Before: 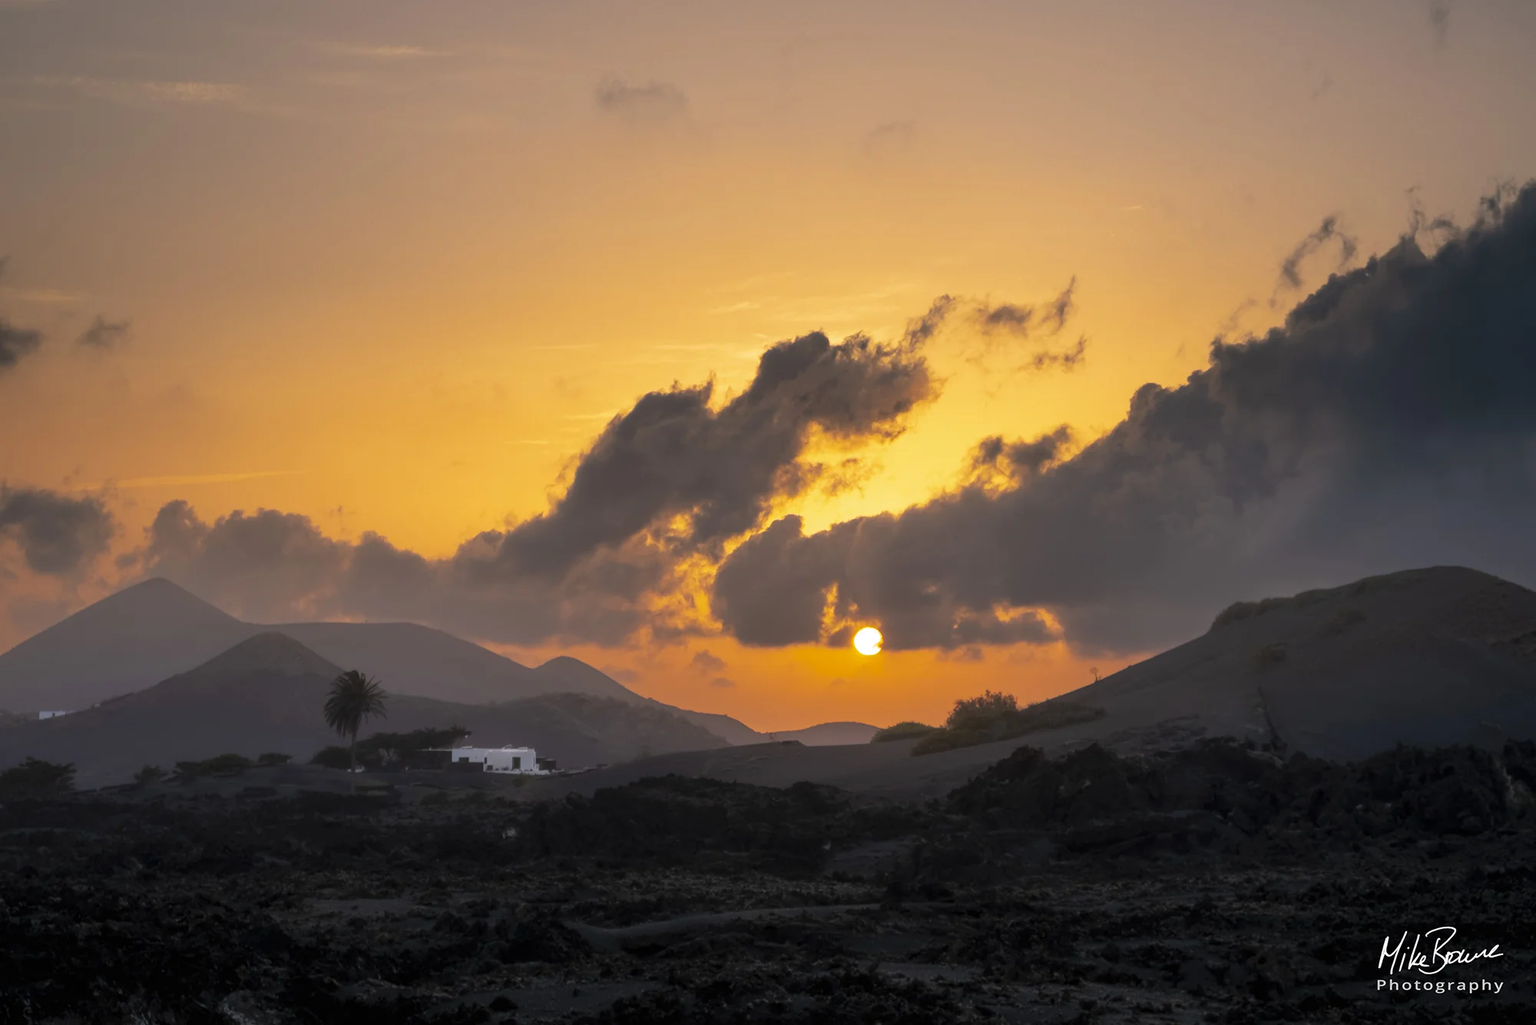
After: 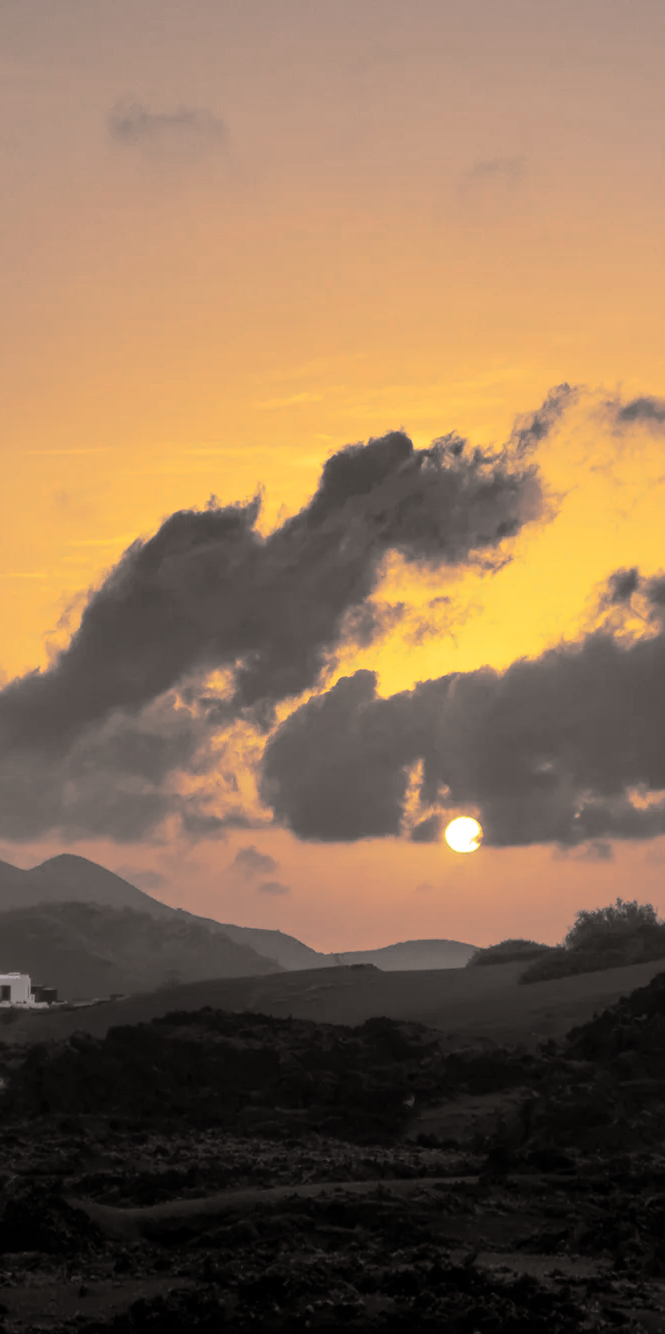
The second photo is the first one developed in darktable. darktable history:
color balance rgb: linear chroma grading › global chroma 33.4%
crop: left 33.36%, right 33.36%
split-toning: shadows › hue 26°, shadows › saturation 0.09, highlights › hue 40°, highlights › saturation 0.18, balance -63, compress 0%
tone equalizer: on, module defaults
